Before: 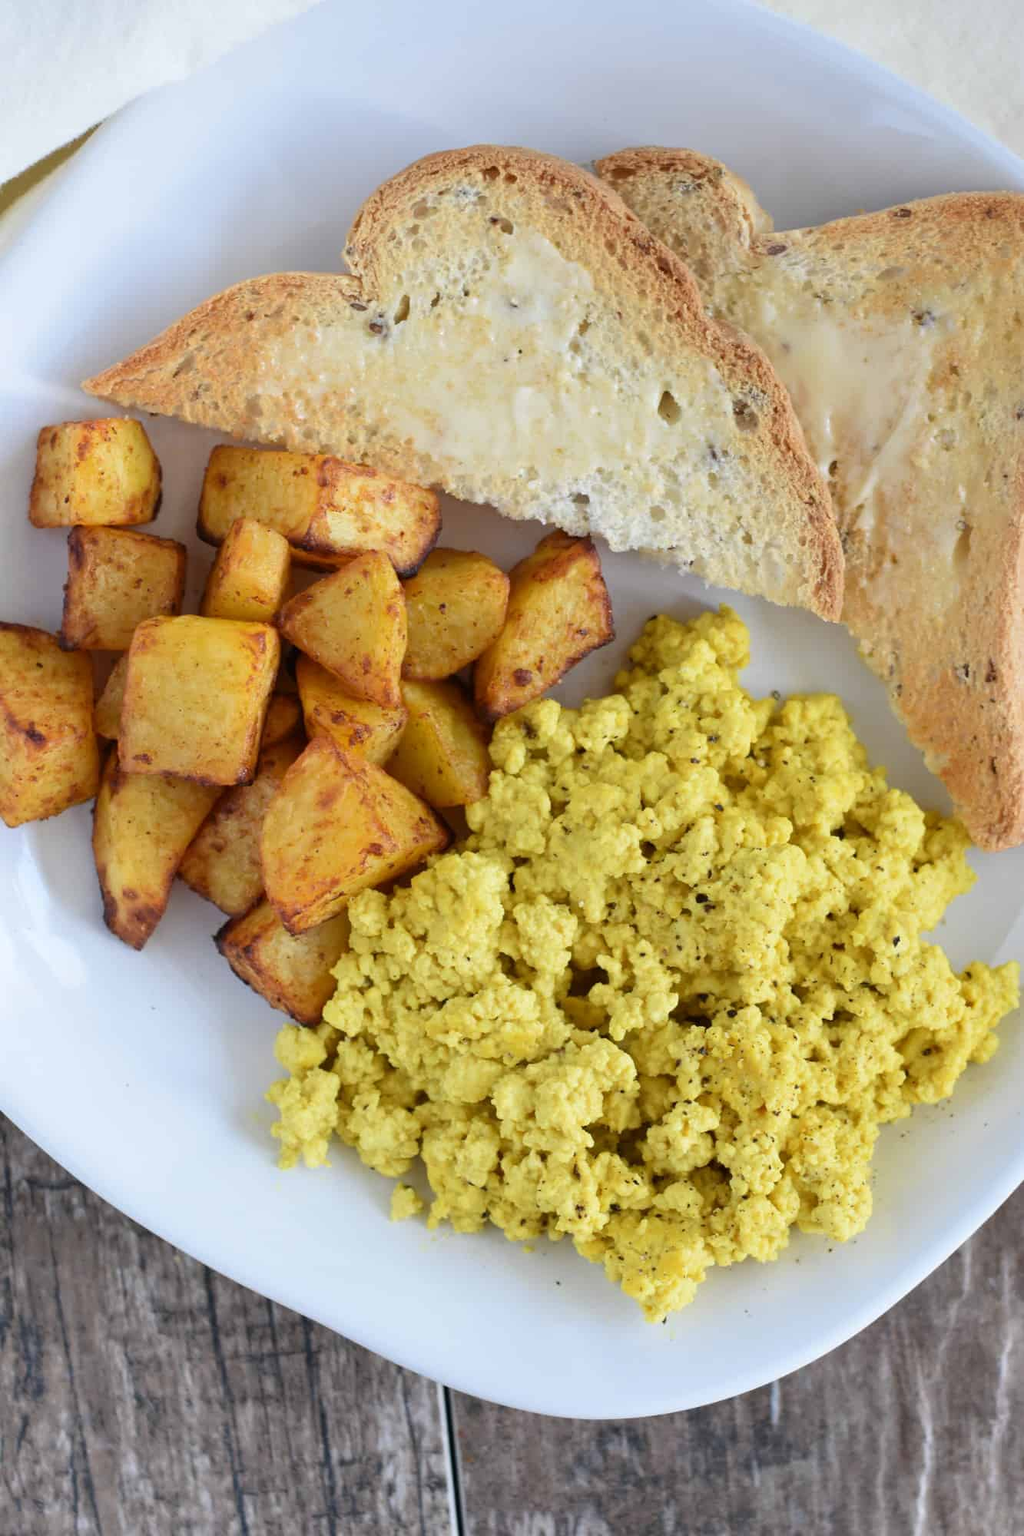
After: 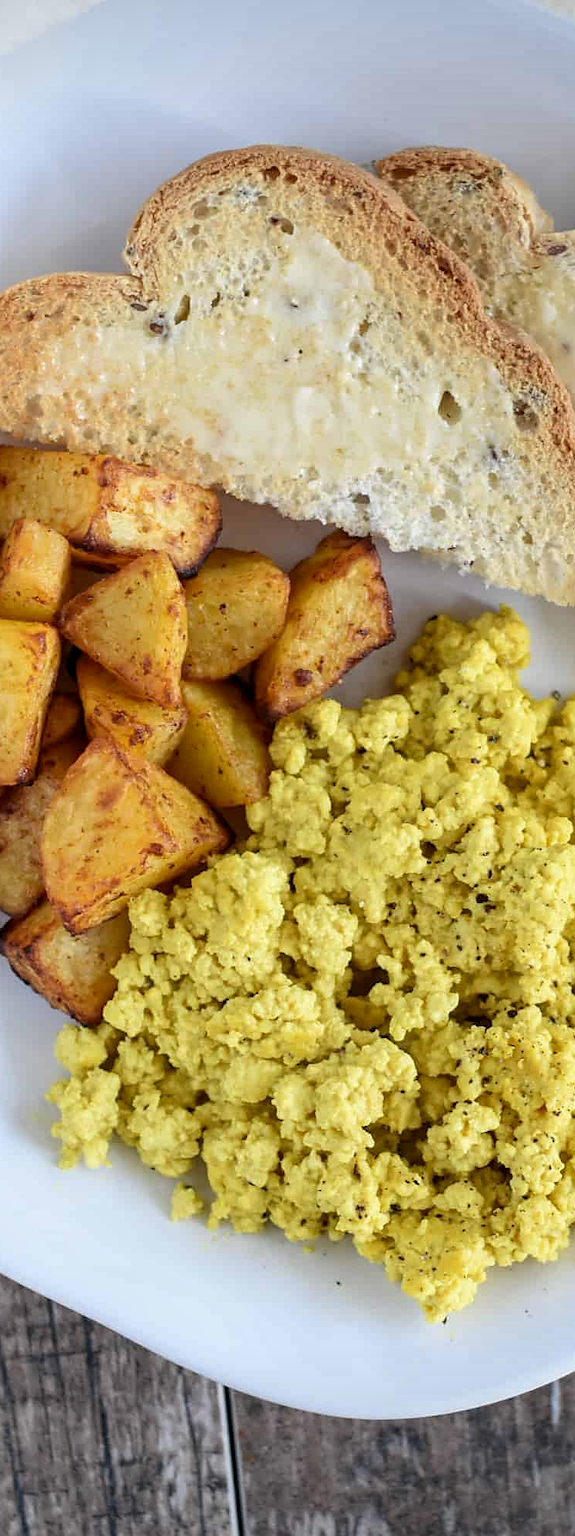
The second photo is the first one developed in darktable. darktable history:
sharpen: radius 1.864, amount 0.398, threshold 1.271
local contrast: detail 130%
vignetting: fall-off start 97.23%, saturation -0.024, center (-0.033, -0.042), width/height ratio 1.179, unbound false
crop: left 21.496%, right 22.254%
